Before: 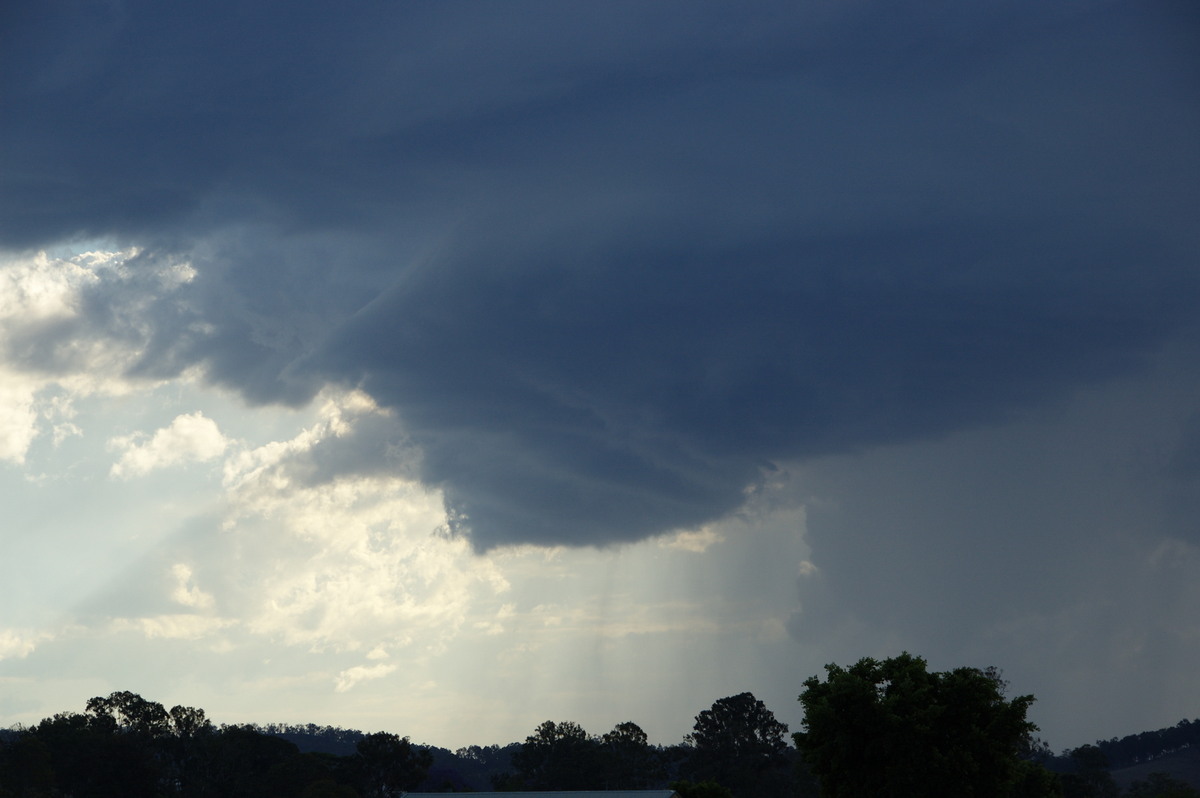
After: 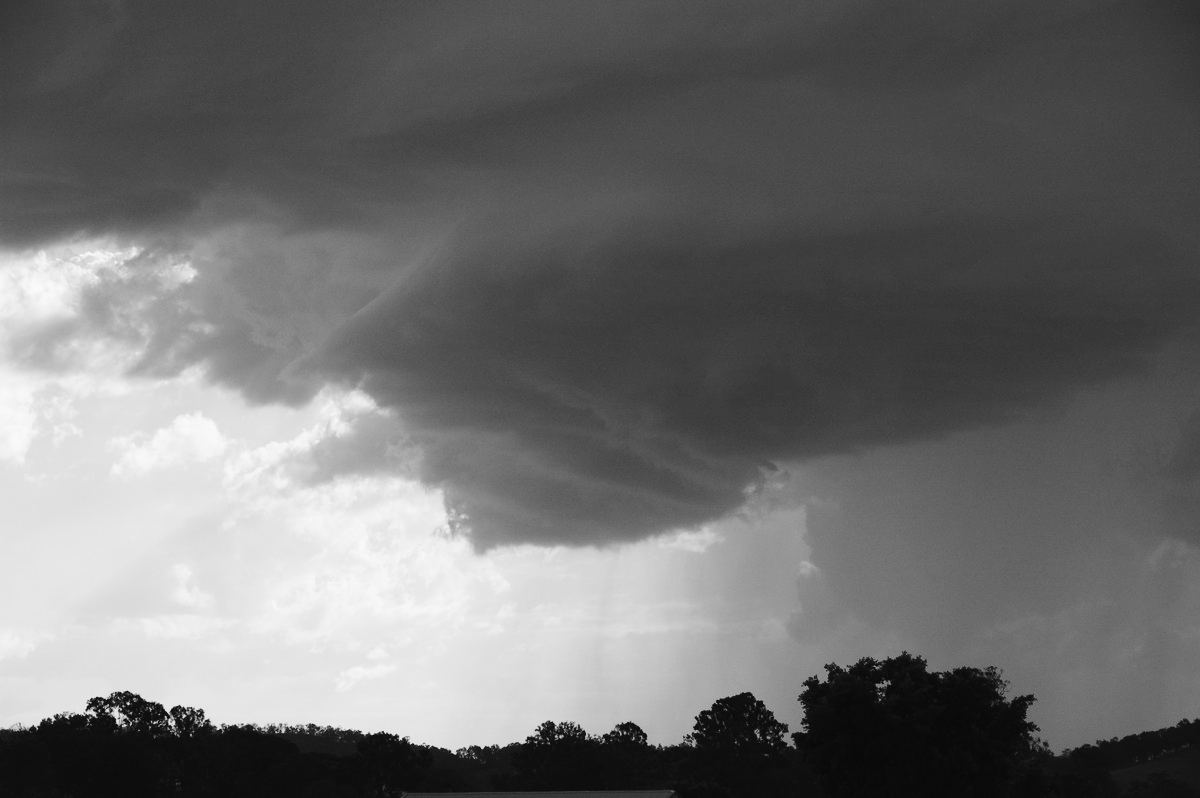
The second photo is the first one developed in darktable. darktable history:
tone curve: curves: ch0 [(0, 0.023) (0.103, 0.087) (0.277, 0.28) (0.46, 0.554) (0.569, 0.68) (0.735, 0.843) (0.994, 0.984)]; ch1 [(0, 0) (0.324, 0.285) (0.456, 0.438) (0.488, 0.497) (0.512, 0.503) (0.535, 0.535) (0.599, 0.606) (0.715, 0.738) (1, 1)]; ch2 [(0, 0) (0.369, 0.388) (0.449, 0.431) (0.478, 0.471) (0.502, 0.503) (0.55, 0.553) (0.603, 0.602) (0.656, 0.713) (1, 1)], color space Lab, independent channels, preserve colors none
monochrome: on, module defaults
